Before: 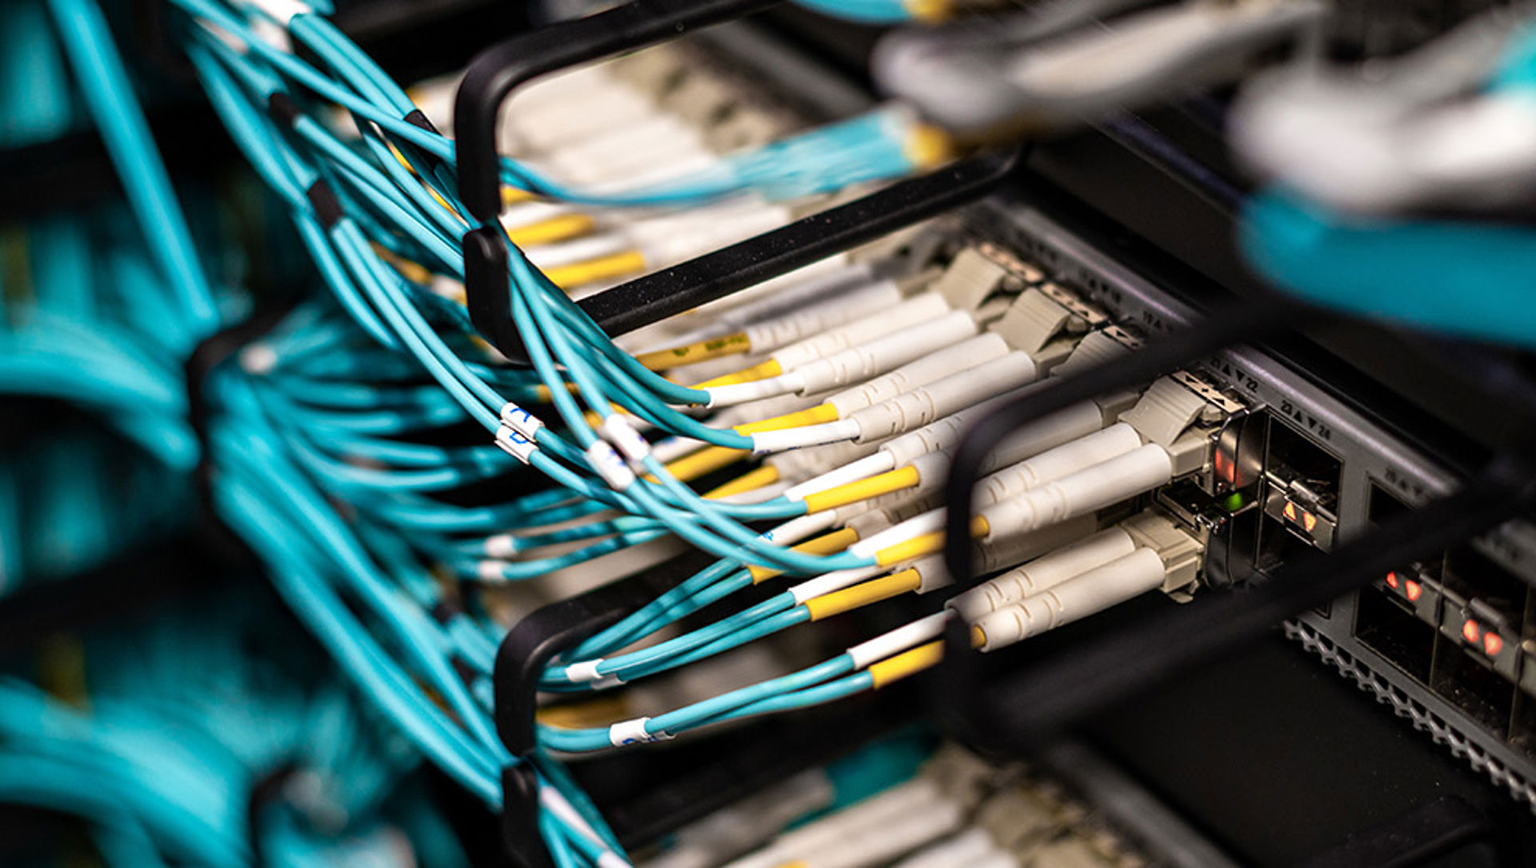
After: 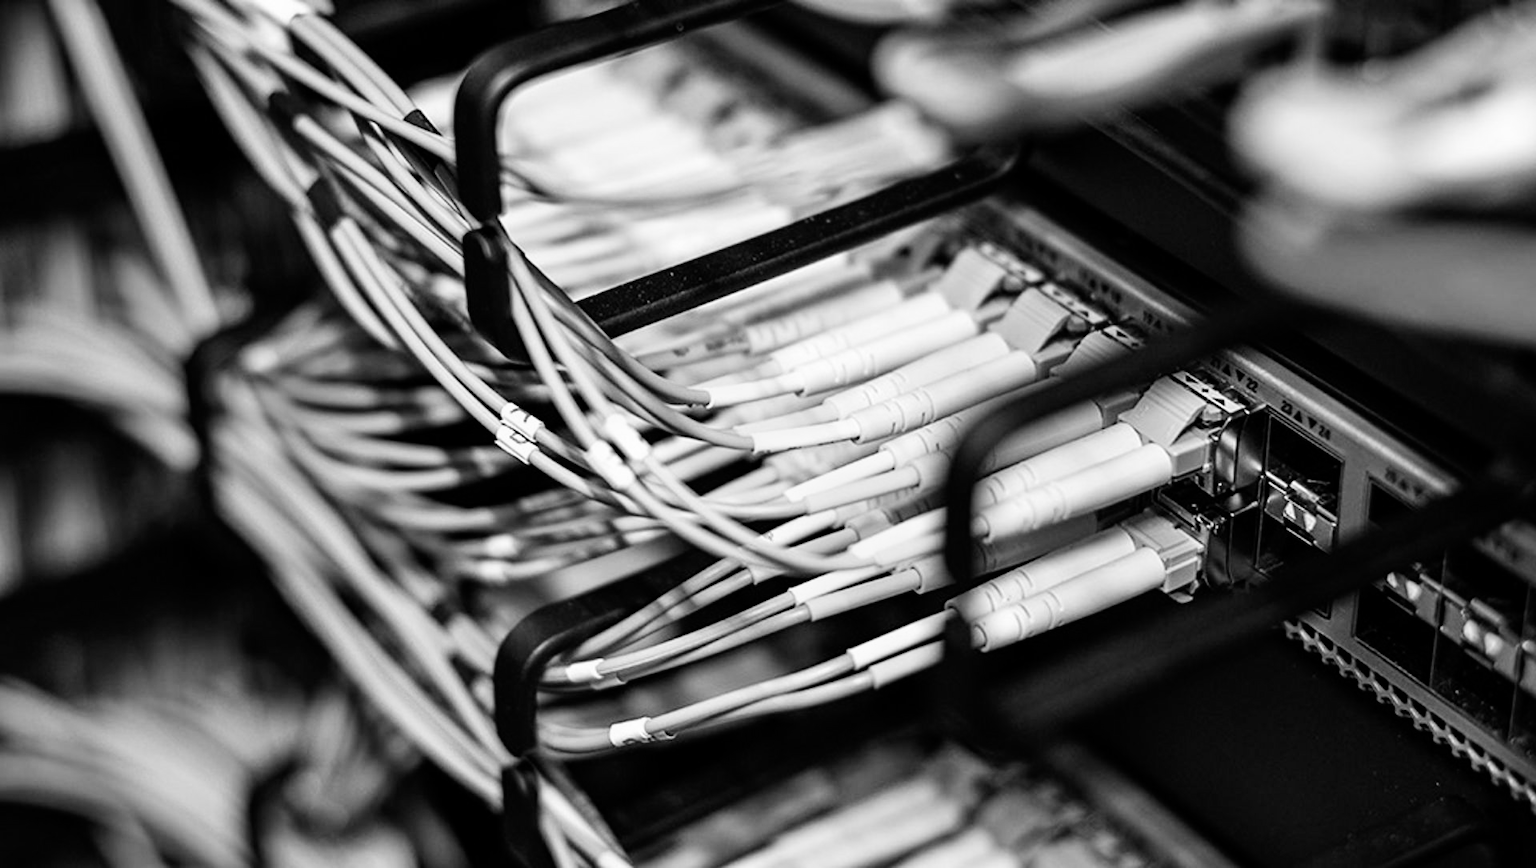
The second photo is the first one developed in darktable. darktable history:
monochrome: size 1
tone curve: curves: ch0 [(0, 0) (0.004, 0.001) (0.133, 0.112) (0.325, 0.362) (0.832, 0.893) (1, 1)], color space Lab, linked channels, preserve colors none
